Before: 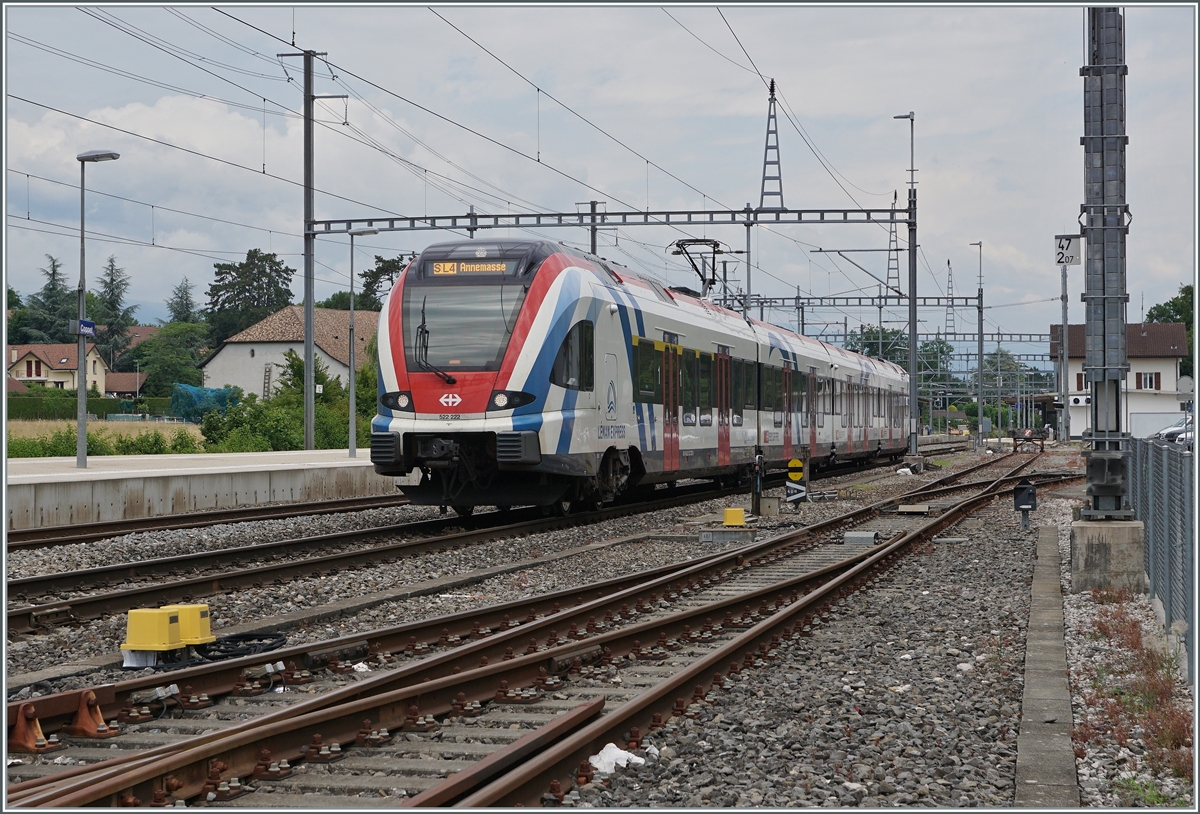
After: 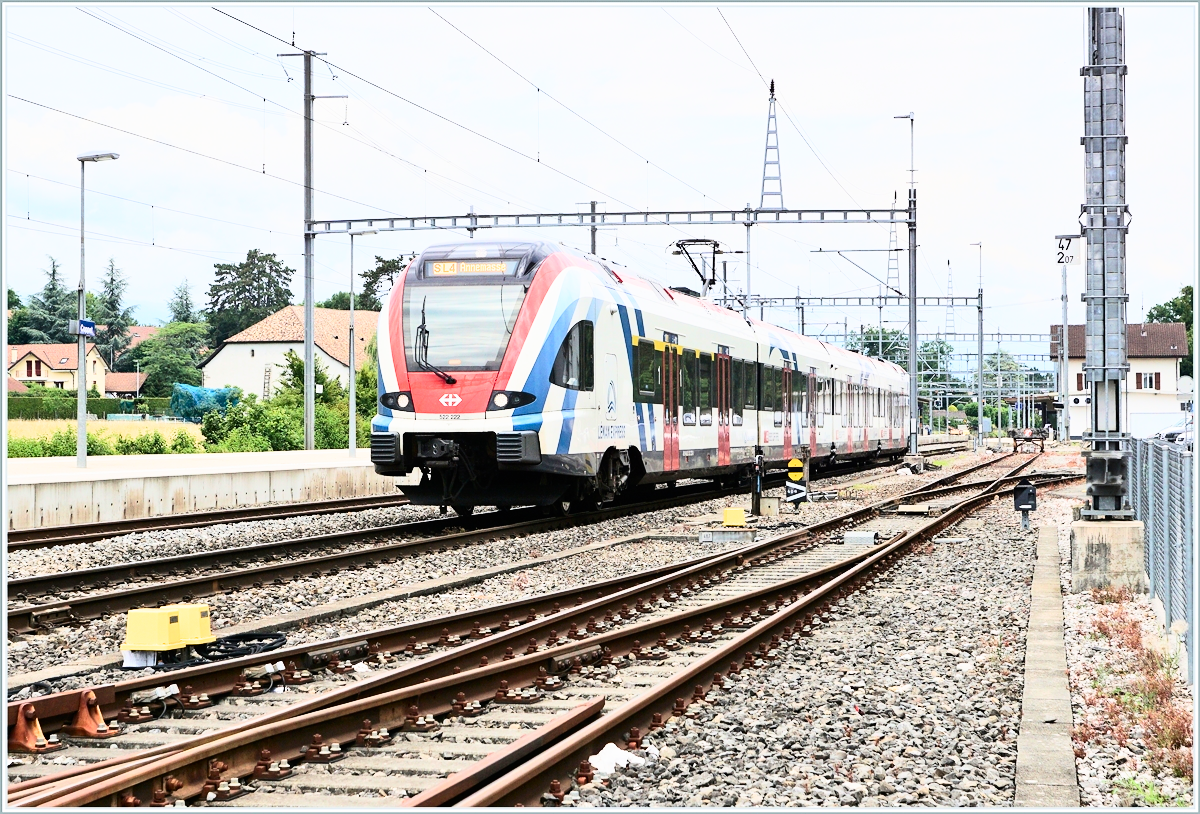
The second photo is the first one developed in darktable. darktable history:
tone equalizer: on, module defaults
contrast brightness saturation: contrast 0.4, brightness 0.1, saturation 0.21
exposure: black level correction 0, exposure 0.877 EV, compensate exposure bias true, compensate highlight preservation false
filmic rgb: black relative exposure -7.92 EV, white relative exposure 4.13 EV, threshold 3 EV, hardness 4.02, latitude 51.22%, contrast 1.013, shadows ↔ highlights balance 5.35%, color science v5 (2021), contrast in shadows safe, contrast in highlights safe, enable highlight reconstruction true
